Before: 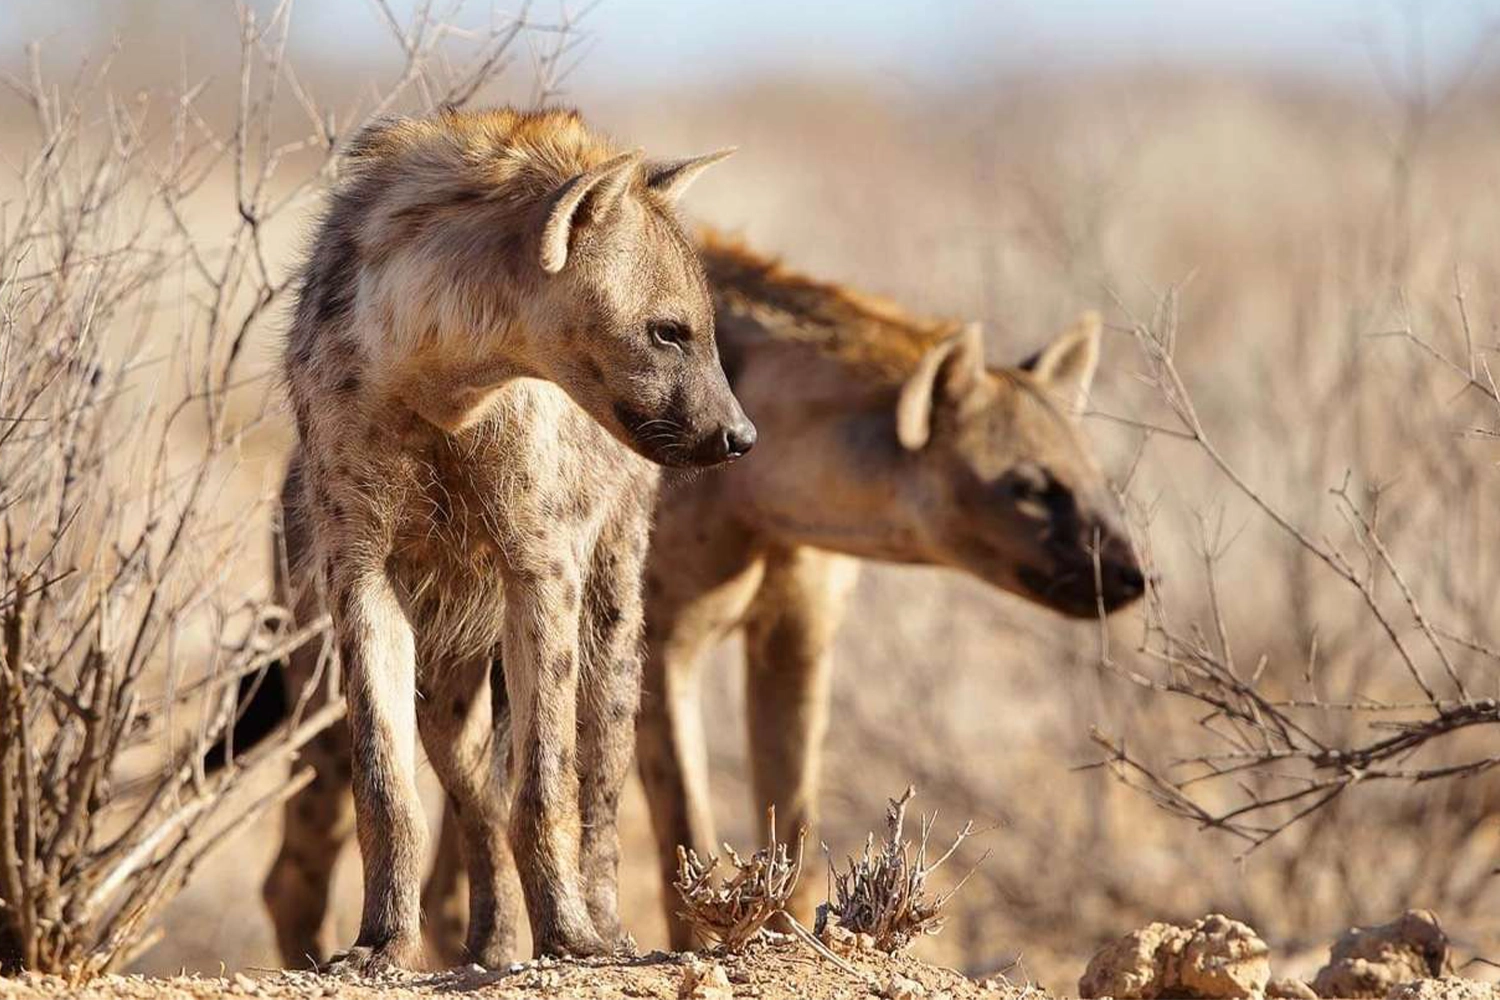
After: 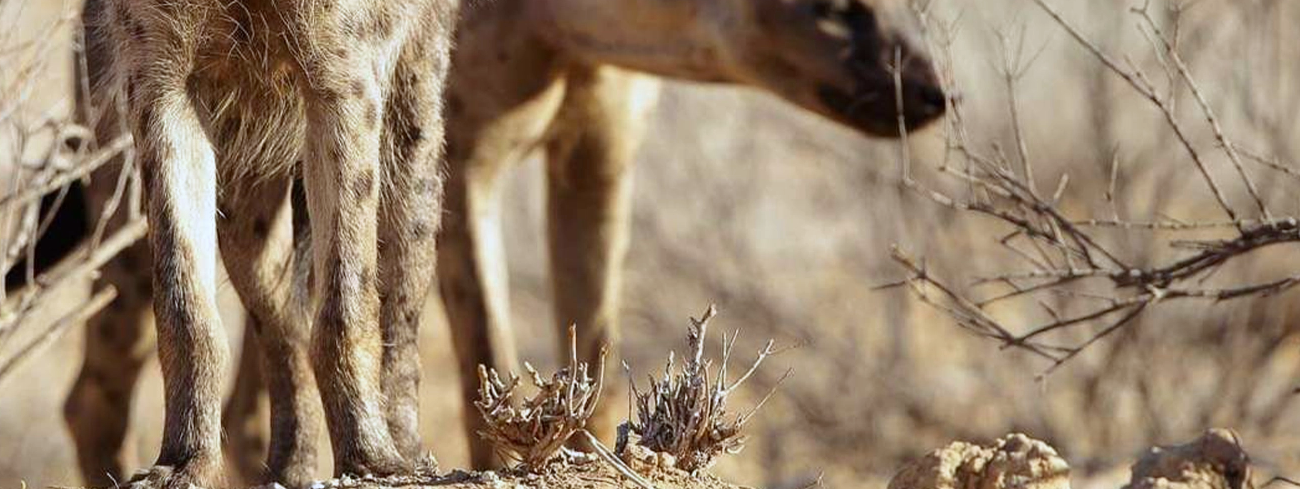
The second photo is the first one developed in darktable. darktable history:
white balance: red 0.931, blue 1.11
rgb curve: curves: ch2 [(0, 0) (0.567, 0.512) (1, 1)], mode RGB, independent channels
crop and rotate: left 13.306%, top 48.129%, bottom 2.928%
